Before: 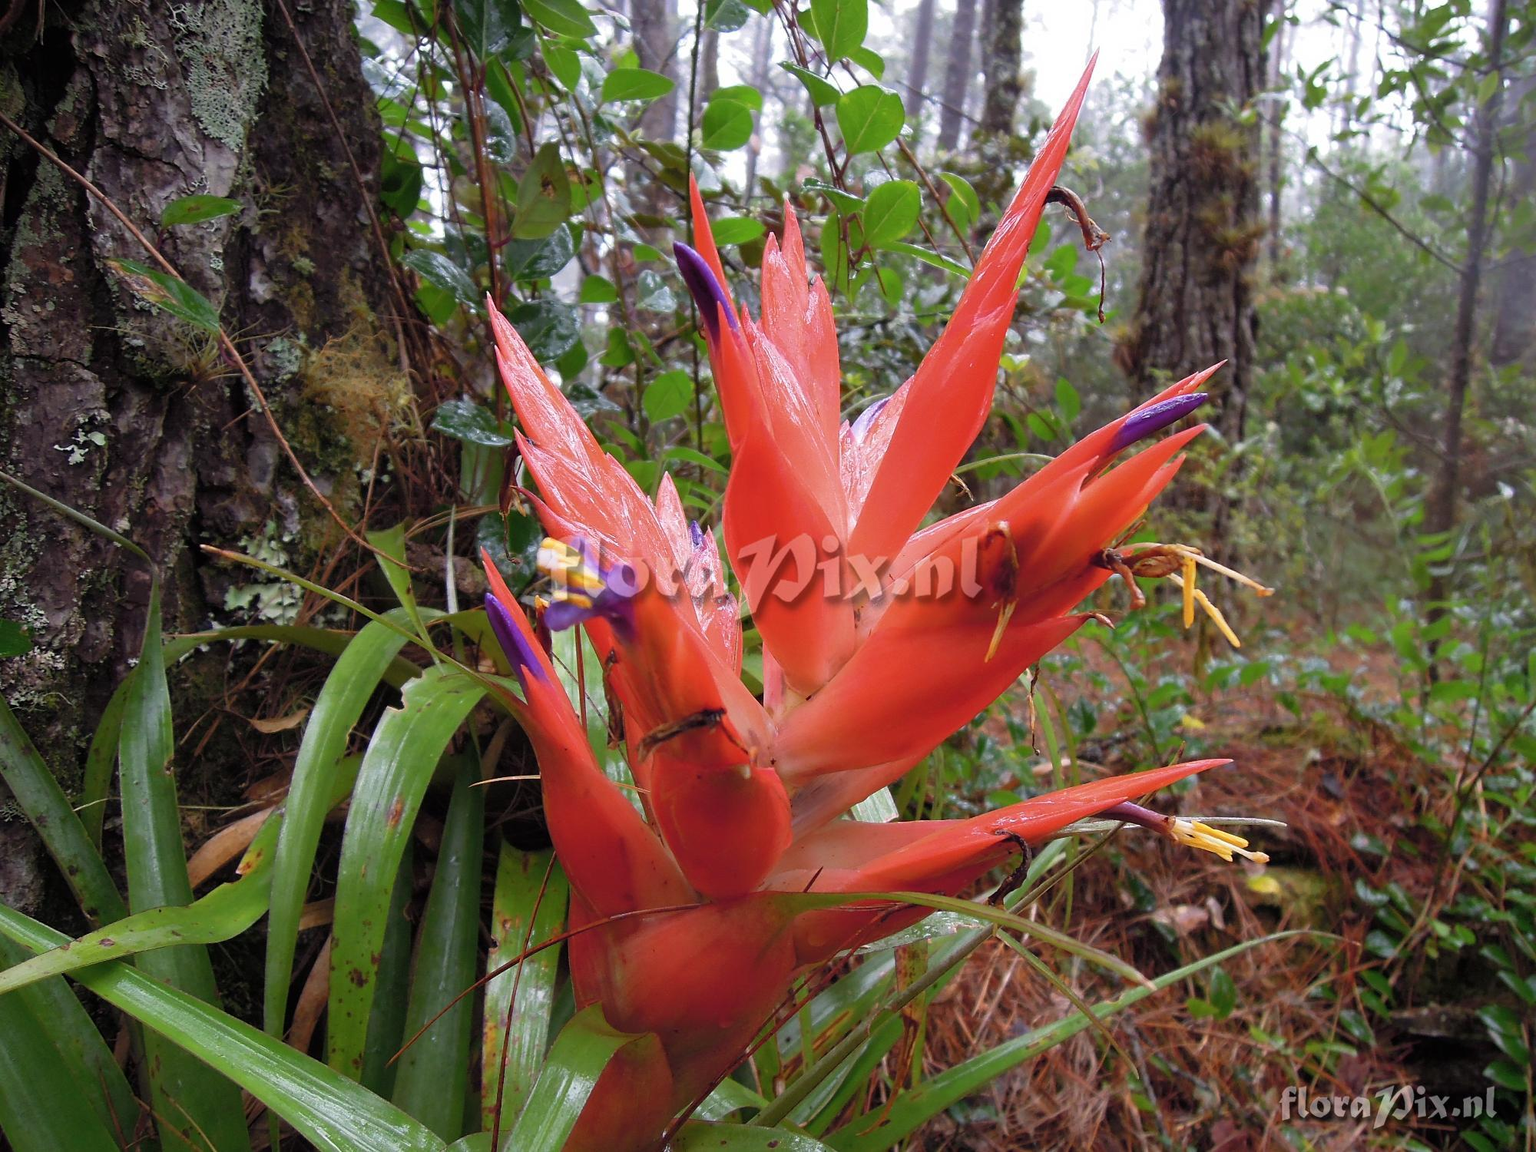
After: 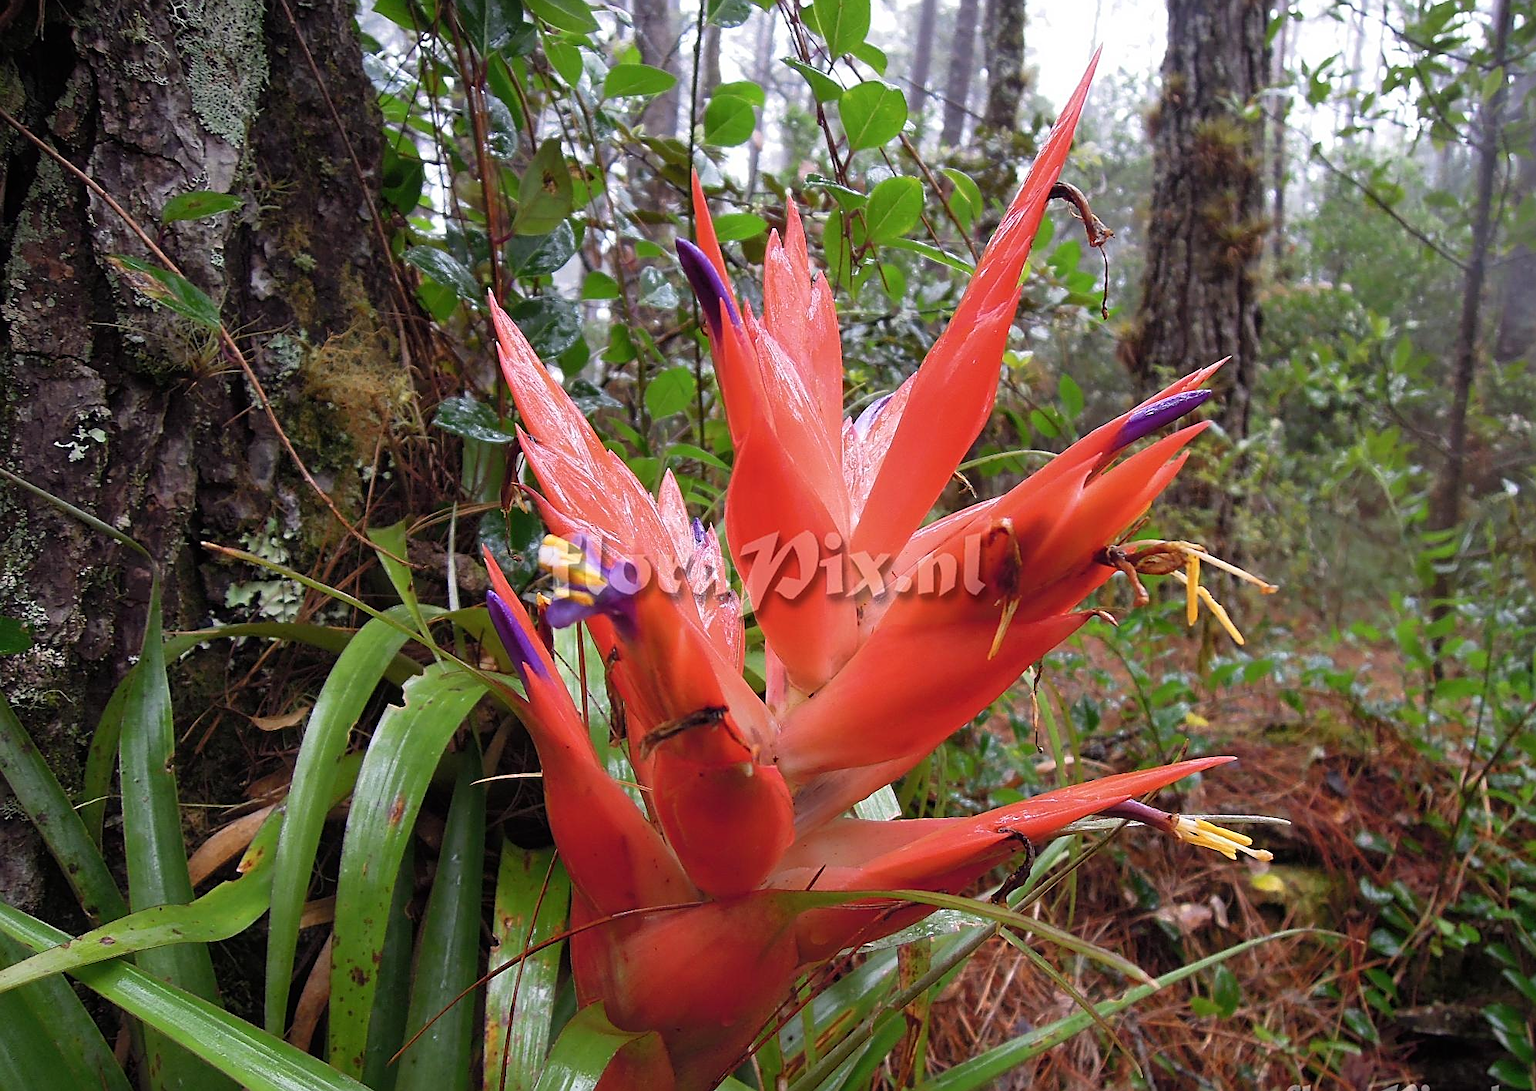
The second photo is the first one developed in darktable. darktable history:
sharpen: on, module defaults
crop: top 0.425%, right 0.256%, bottom 5.048%
contrast brightness saturation: contrast 0.1, brightness 0.014, saturation 0.022
color correction: highlights b* -0.003
